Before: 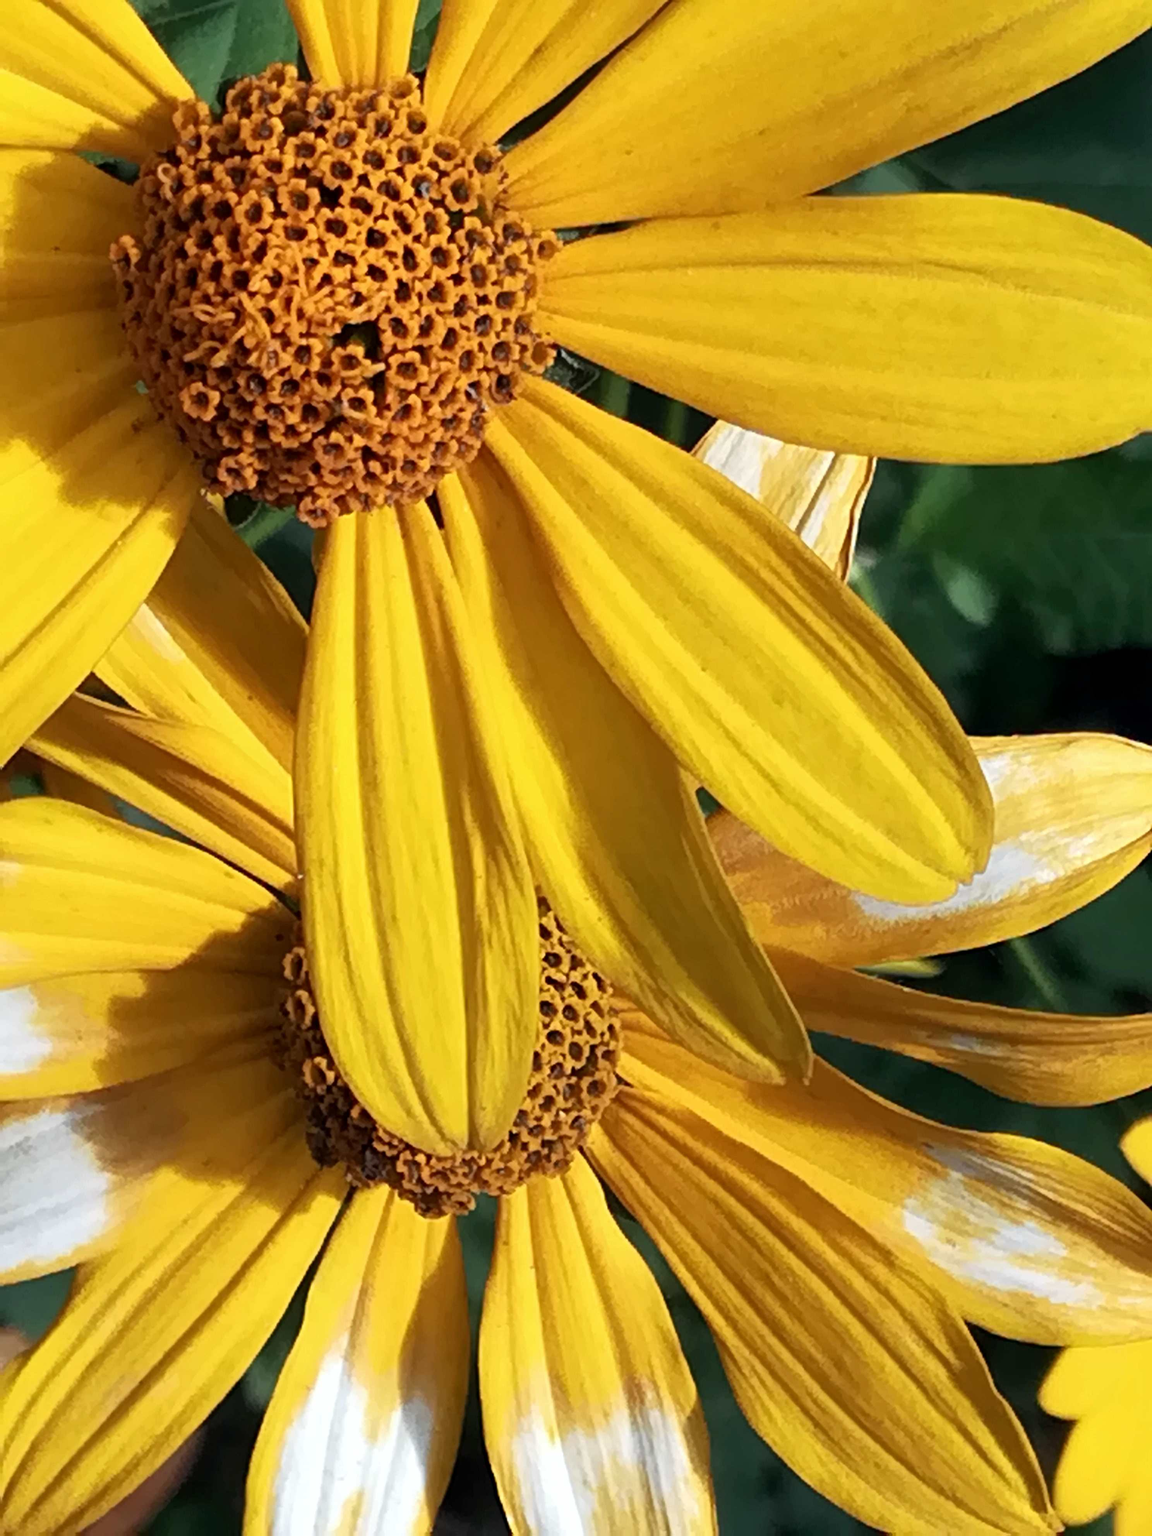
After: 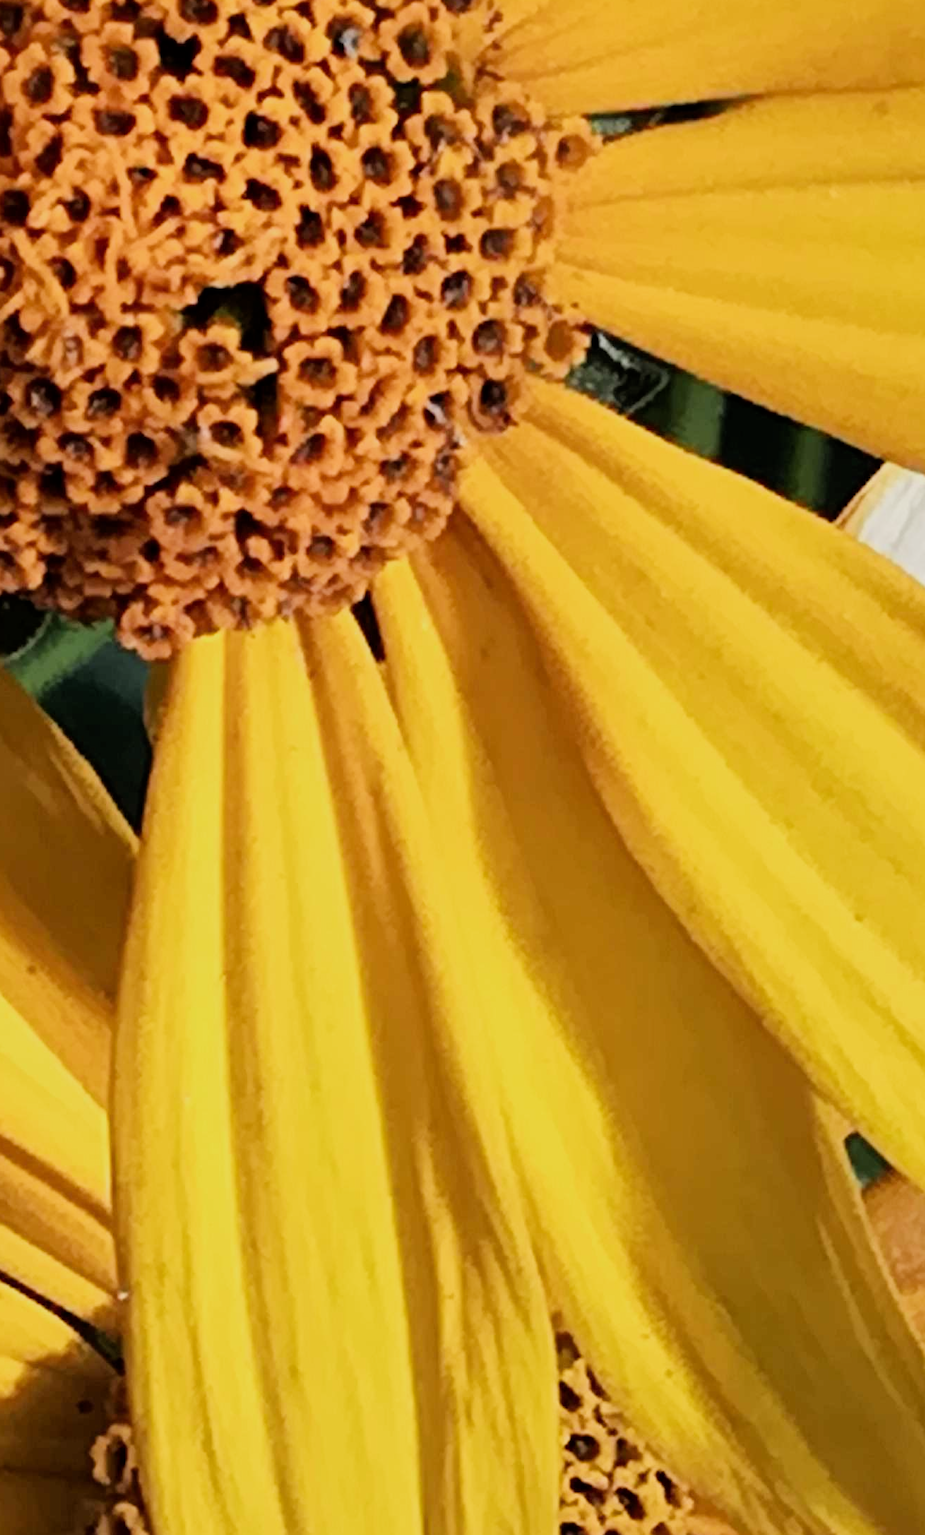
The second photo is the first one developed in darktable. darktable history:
exposure: exposure 0.376 EV, compensate highlight preservation false
filmic rgb: black relative exposure -7.65 EV, white relative exposure 4.56 EV, hardness 3.61, contrast 1.05
crop: left 20.248%, top 10.86%, right 35.675%, bottom 34.321%
